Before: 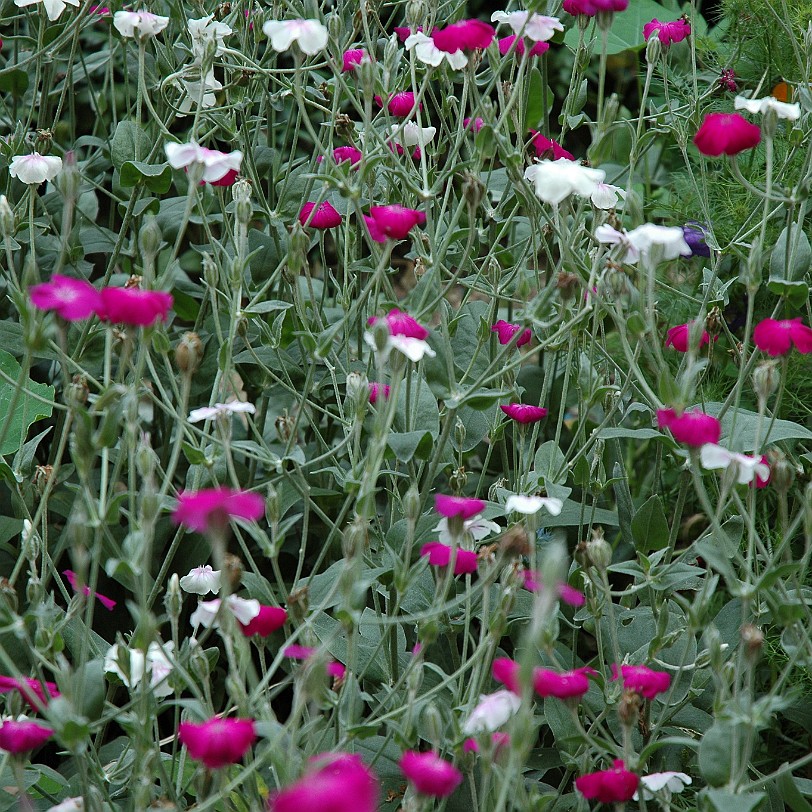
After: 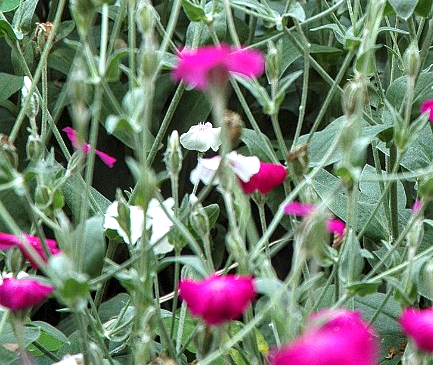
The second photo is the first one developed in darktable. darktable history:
exposure: black level correction 0, exposure 1 EV, compensate exposure bias true, compensate highlight preservation false
crop and rotate: top 54.778%, right 46.61%, bottom 0.159%
local contrast: on, module defaults
